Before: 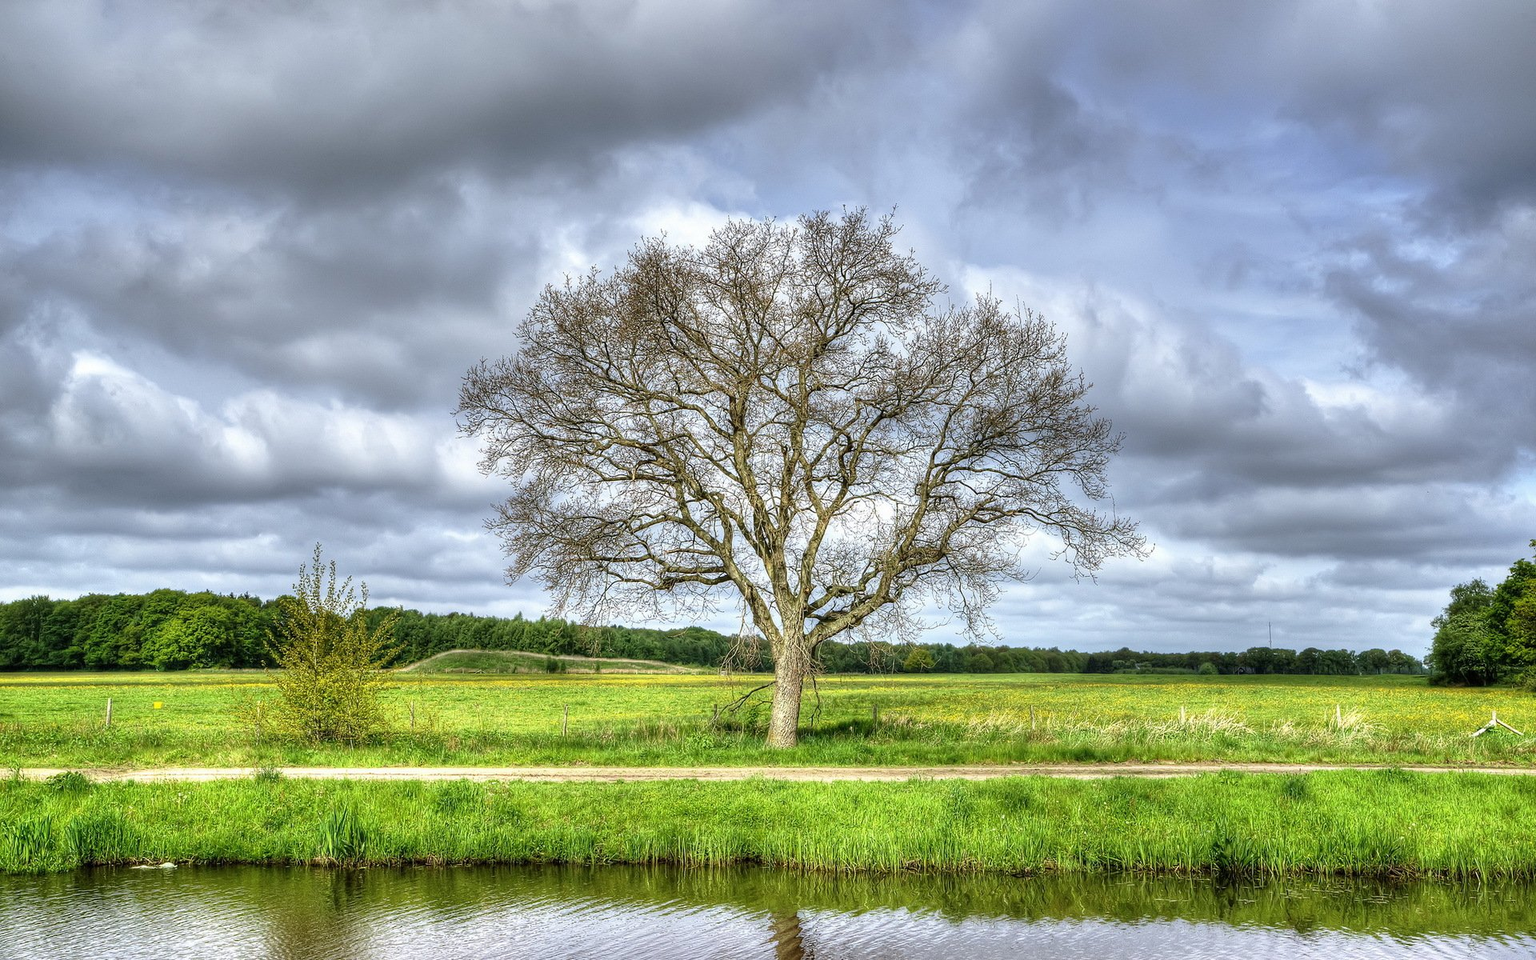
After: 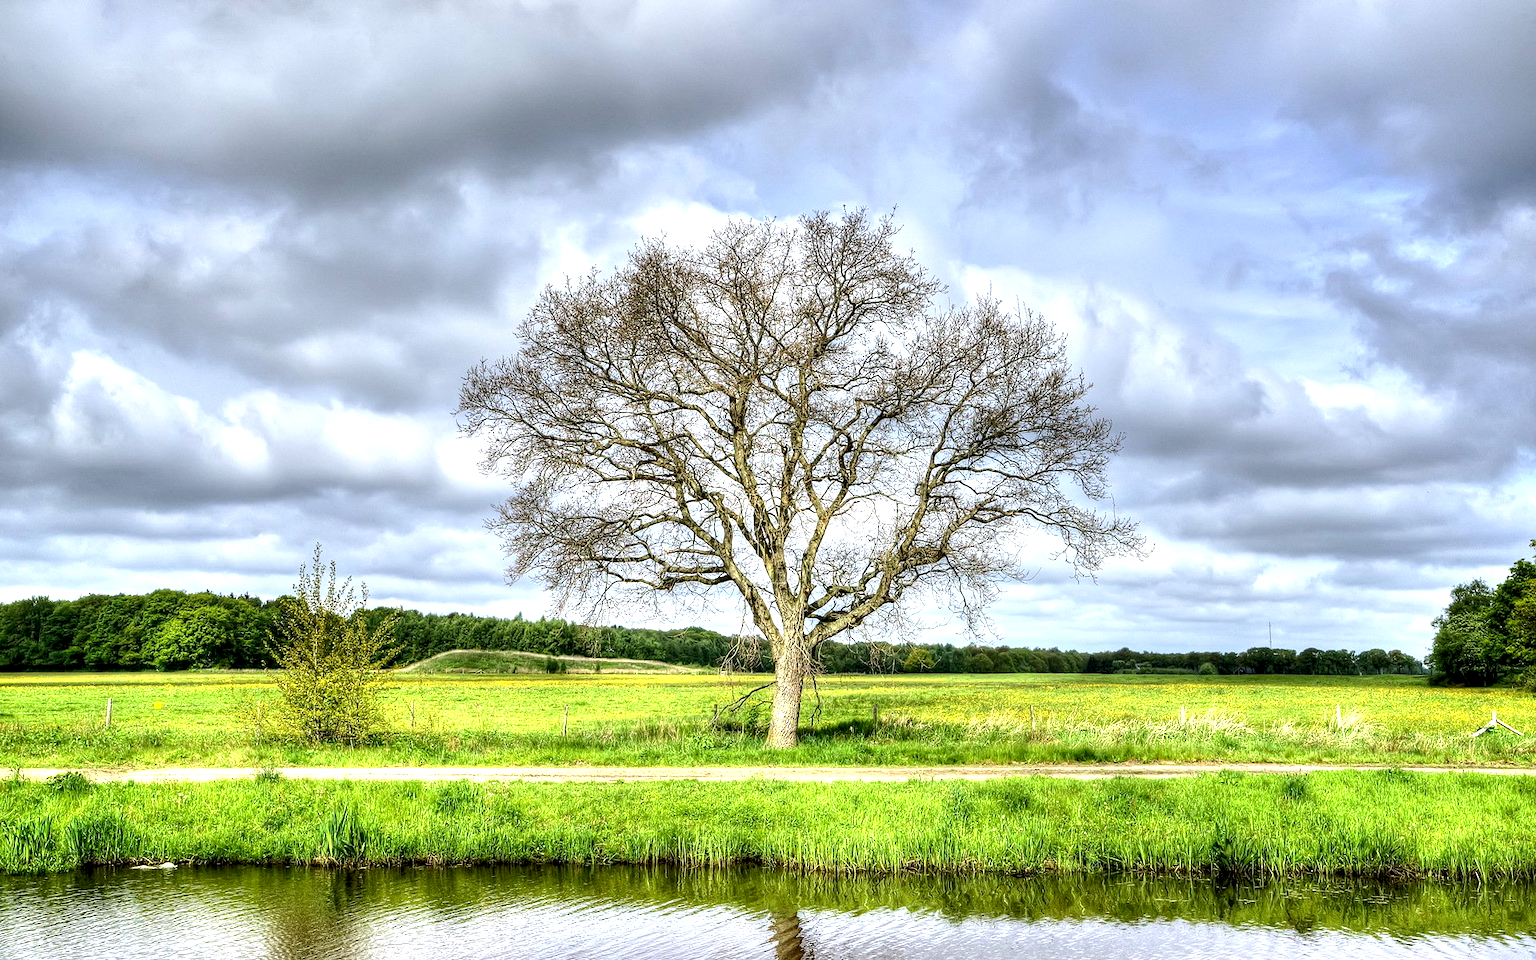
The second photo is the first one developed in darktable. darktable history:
tone equalizer: -8 EV 0.001 EV, -7 EV -0.001 EV, -6 EV 0.003 EV, -5 EV -0.05 EV, -4 EV -0.142 EV, -3 EV -0.151 EV, -2 EV 0.251 EV, -1 EV 0.72 EV, +0 EV 0.493 EV
exposure: black level correction 0.009, compensate highlight preservation false
